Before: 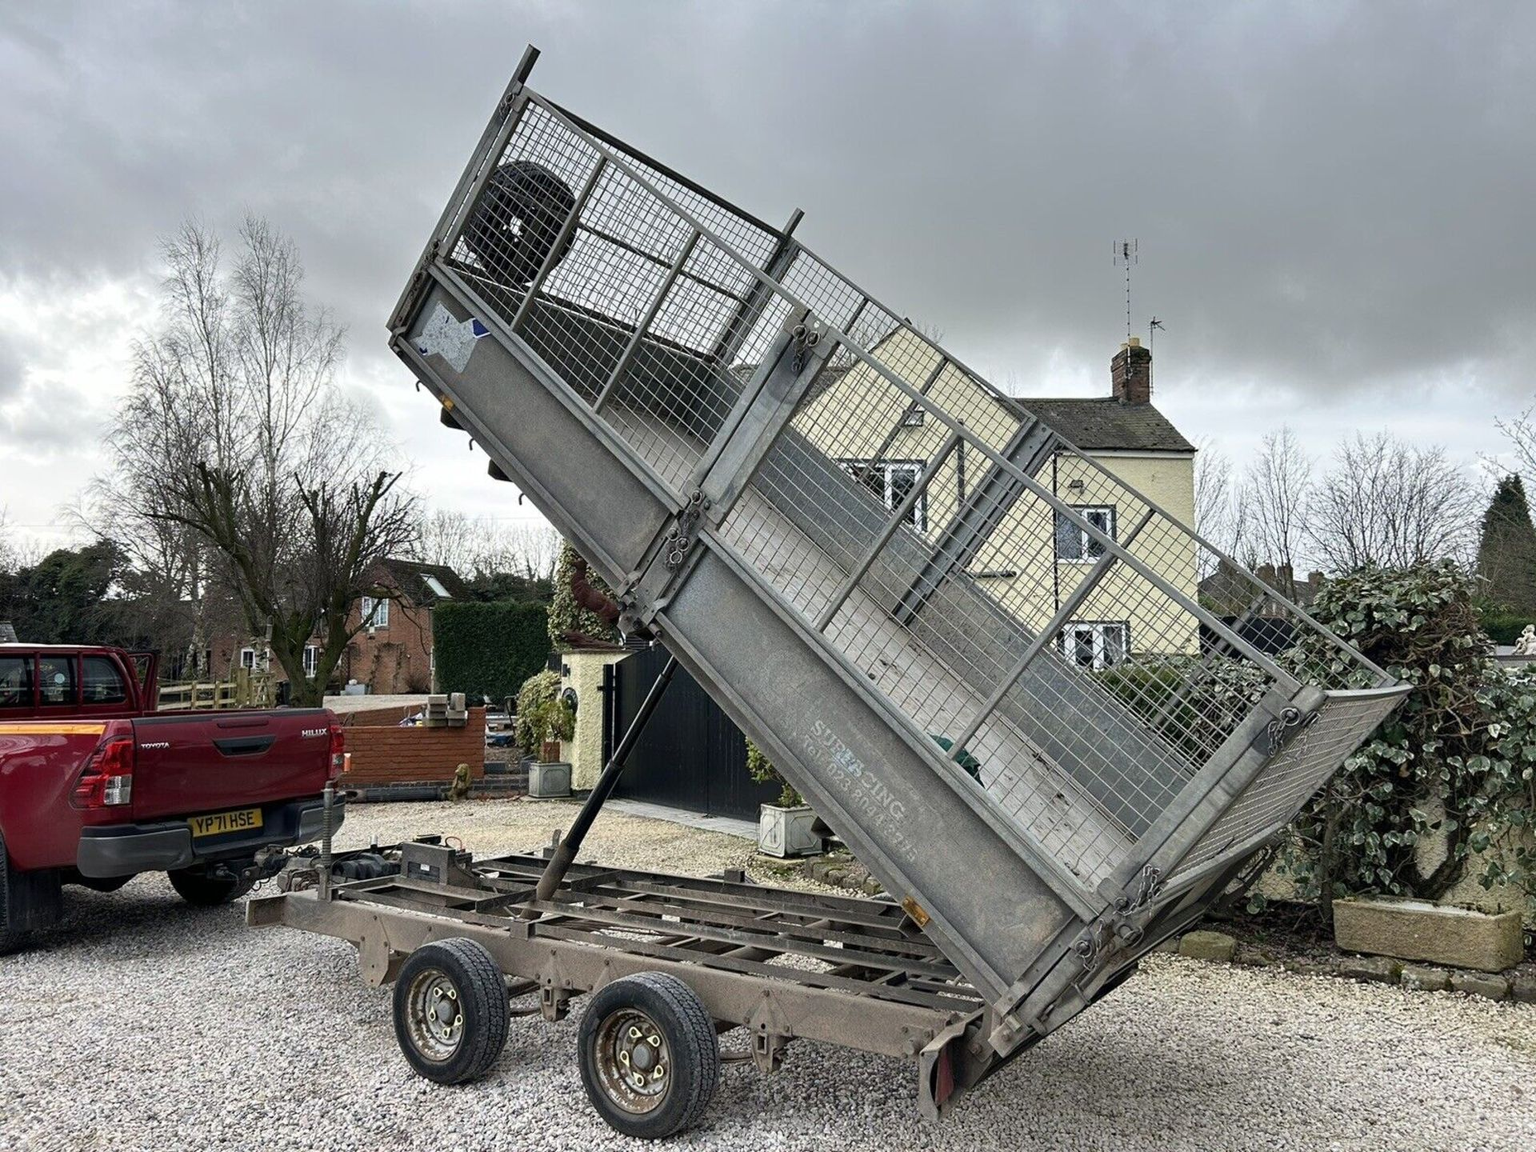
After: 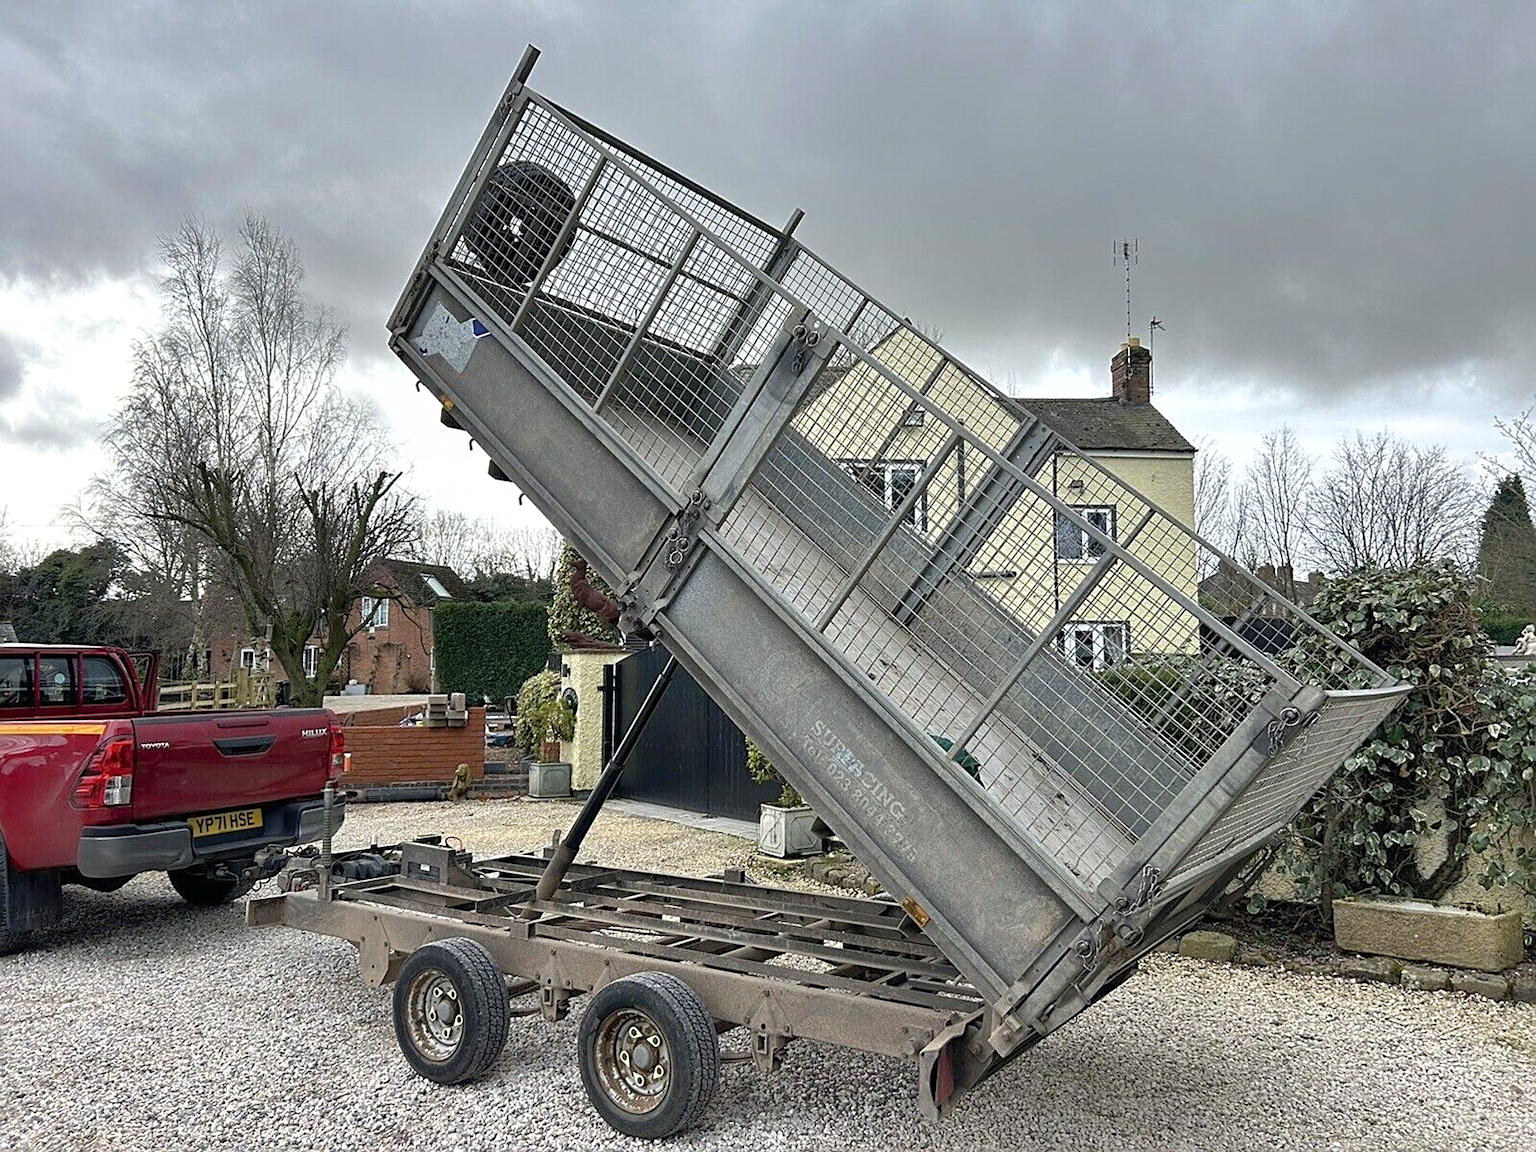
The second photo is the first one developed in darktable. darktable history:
sharpen: amount 0.5
shadows and highlights: on, module defaults
exposure: exposure 0.203 EV, compensate highlight preservation false
